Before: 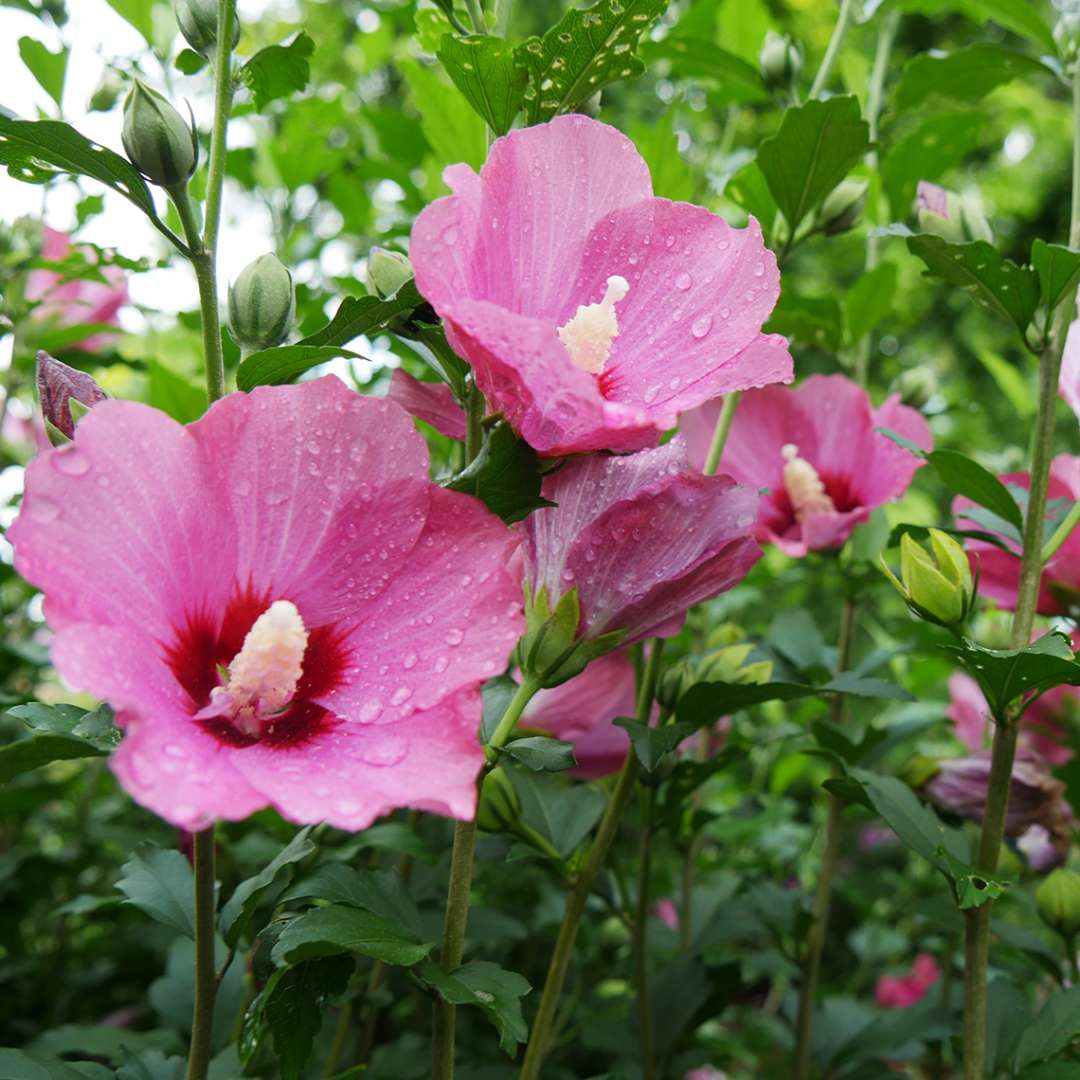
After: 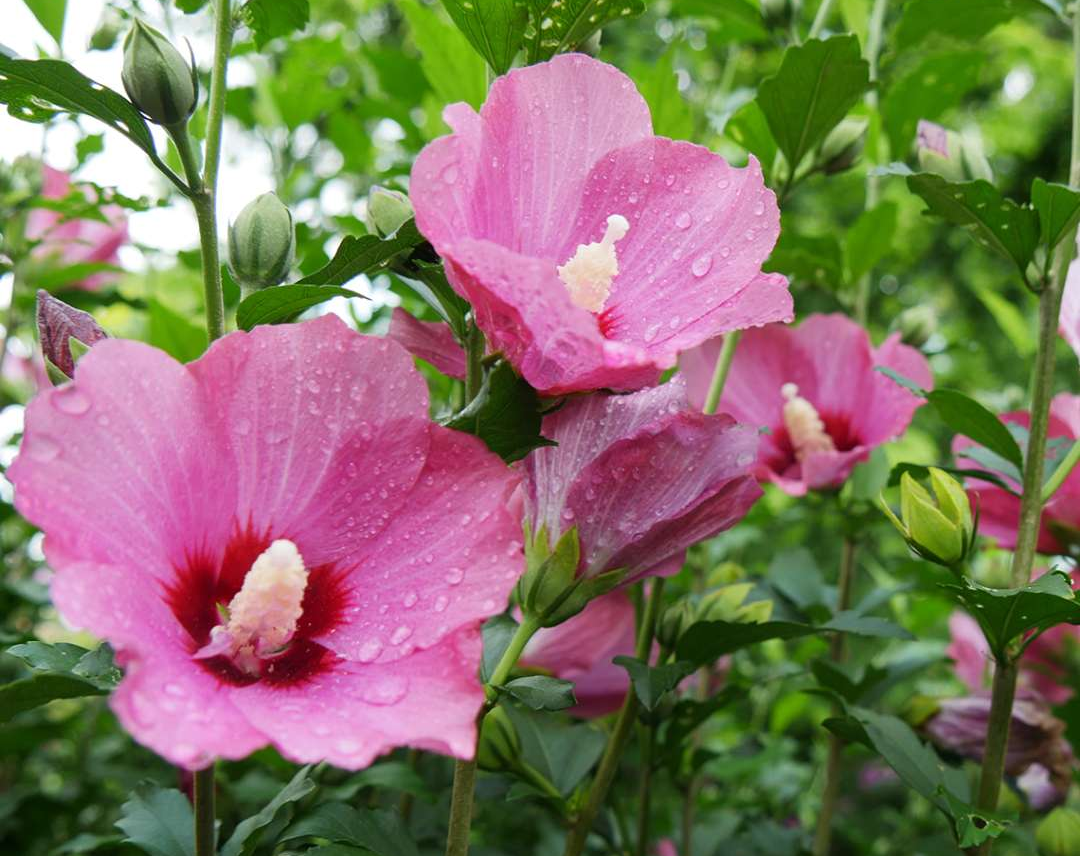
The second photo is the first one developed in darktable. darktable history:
crop and rotate: top 5.658%, bottom 15.007%
